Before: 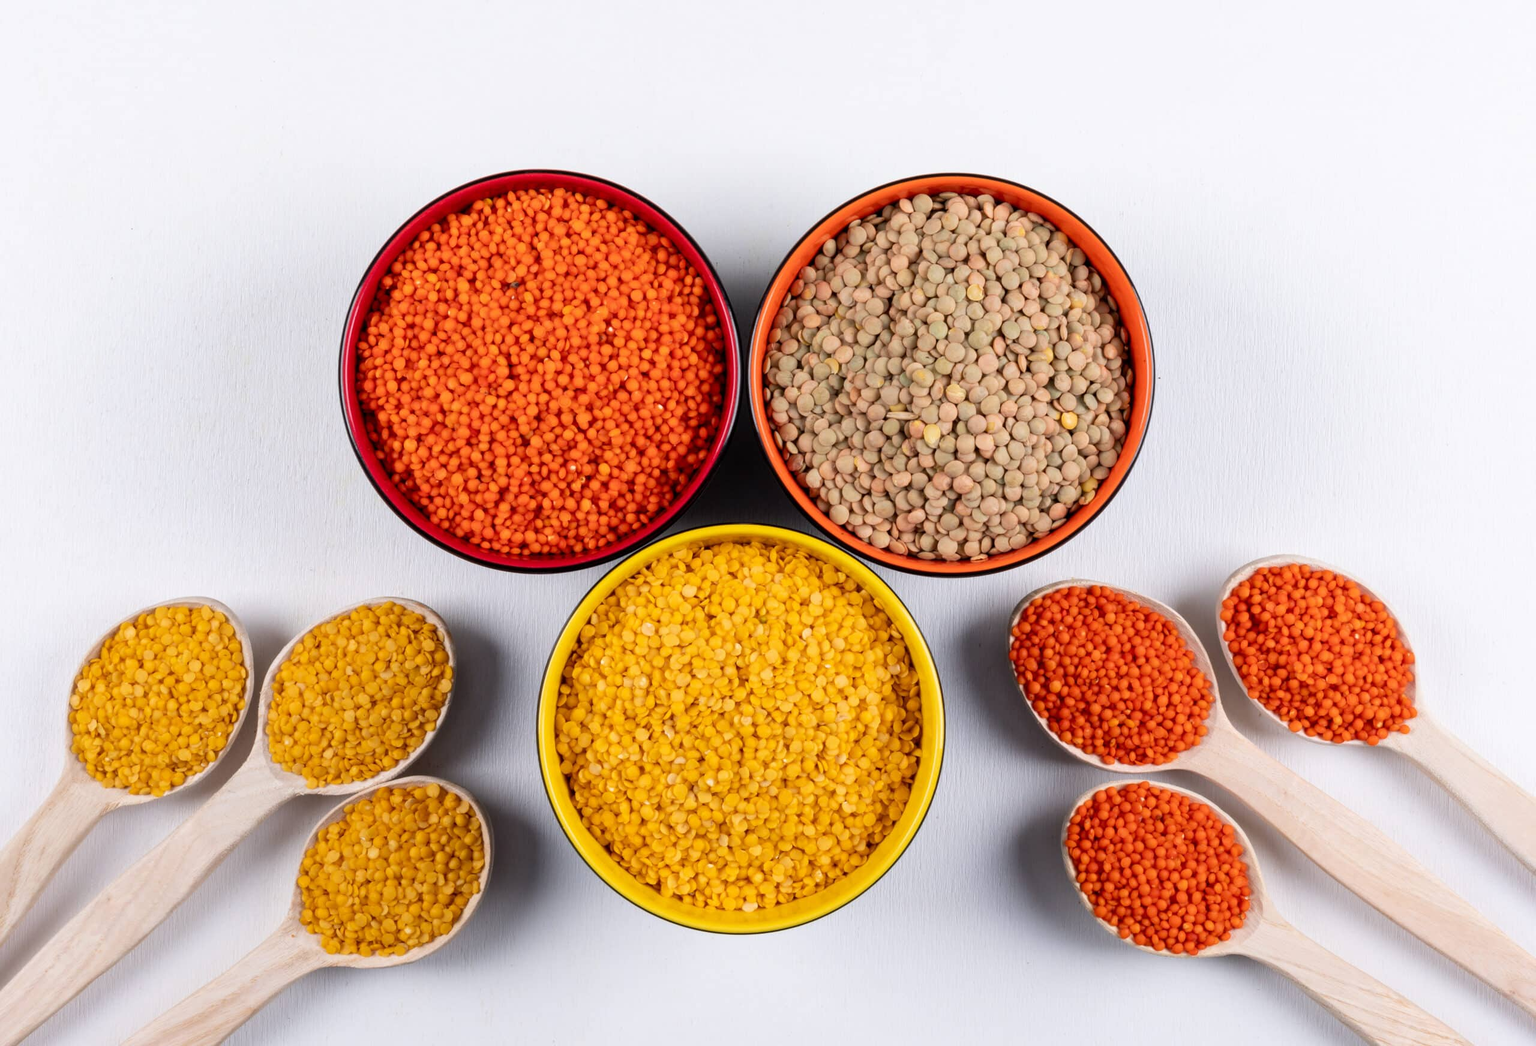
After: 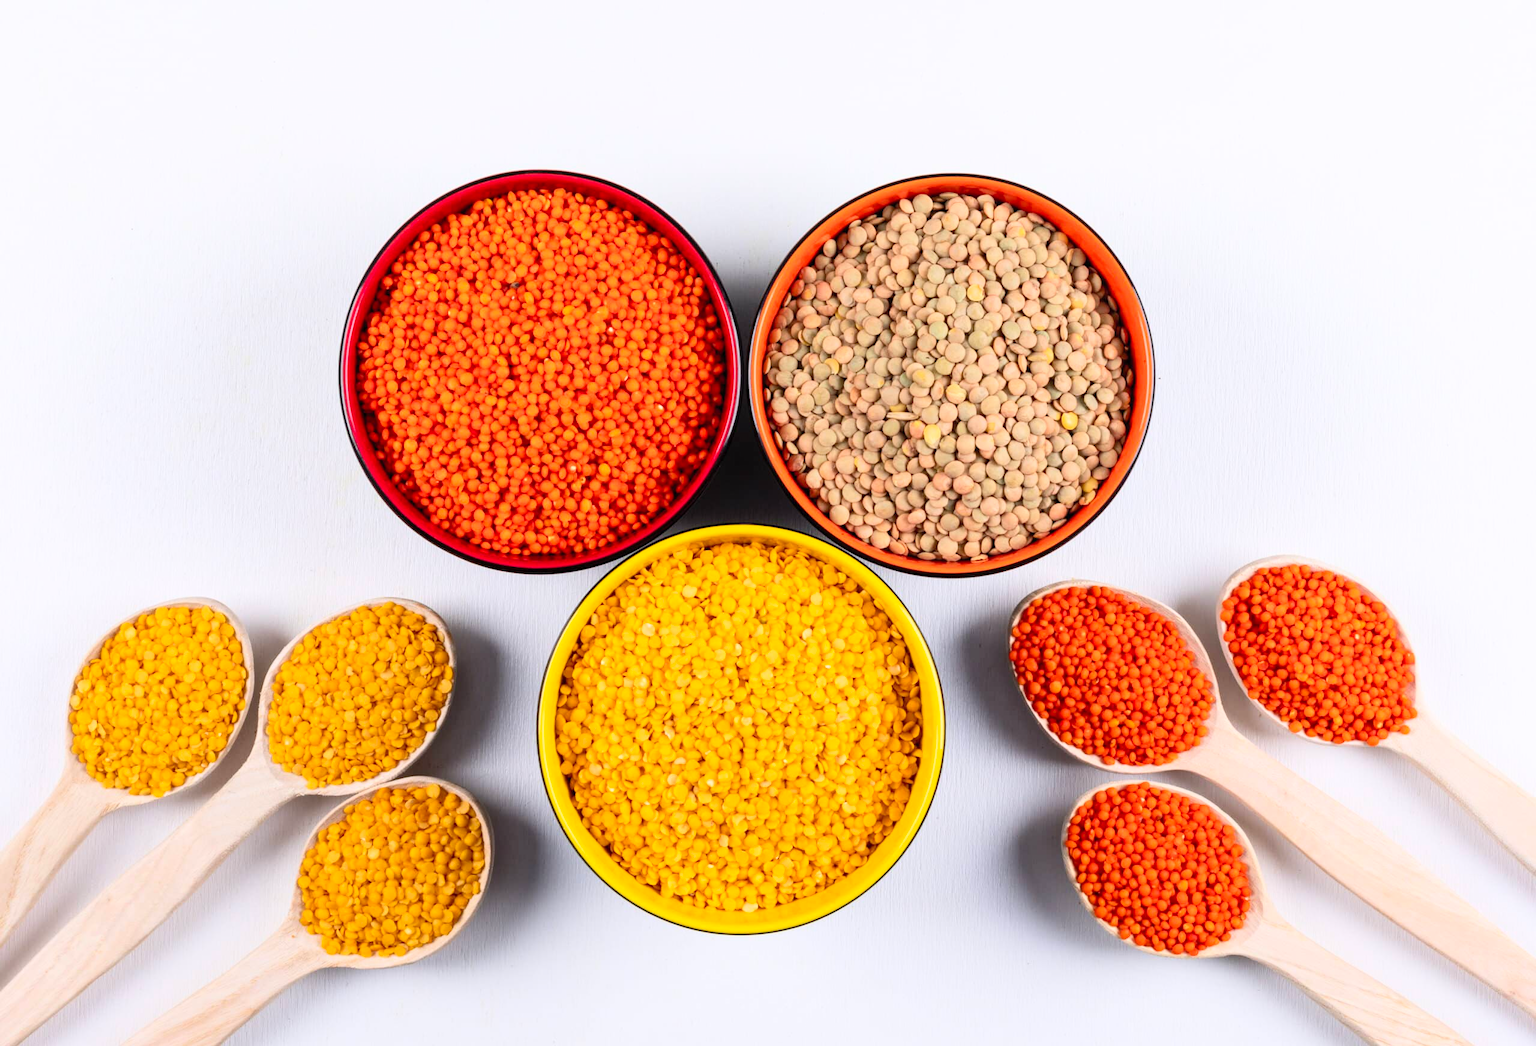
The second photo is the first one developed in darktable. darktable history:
contrast brightness saturation: contrast 0.201, brightness 0.168, saturation 0.228
